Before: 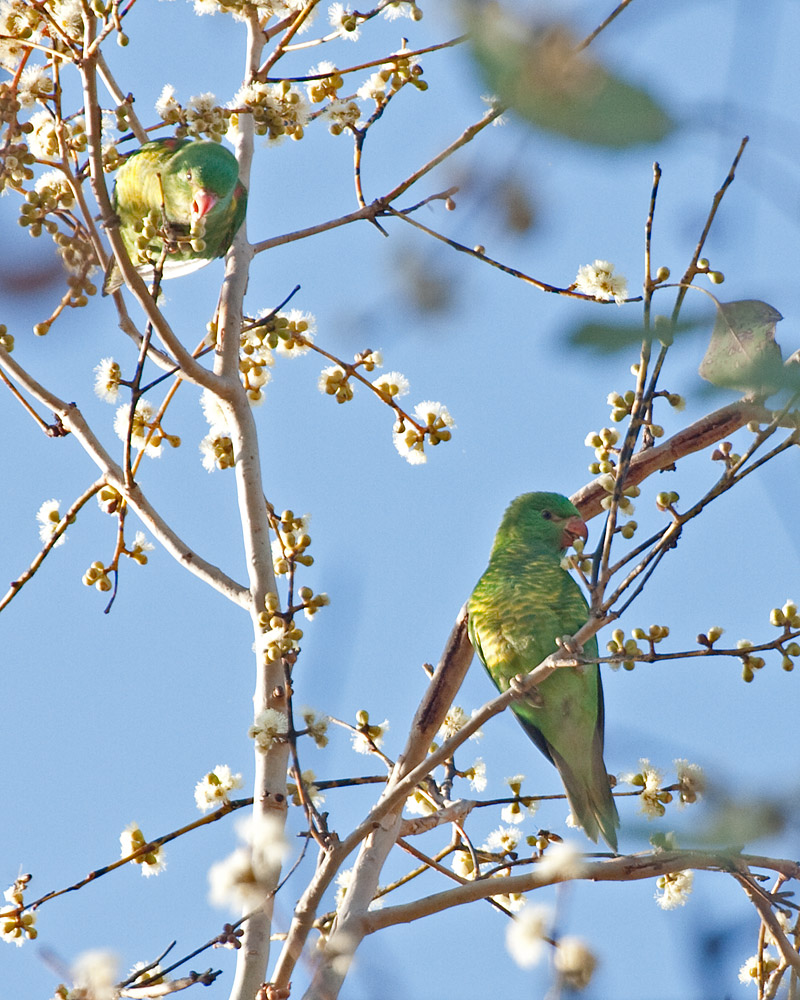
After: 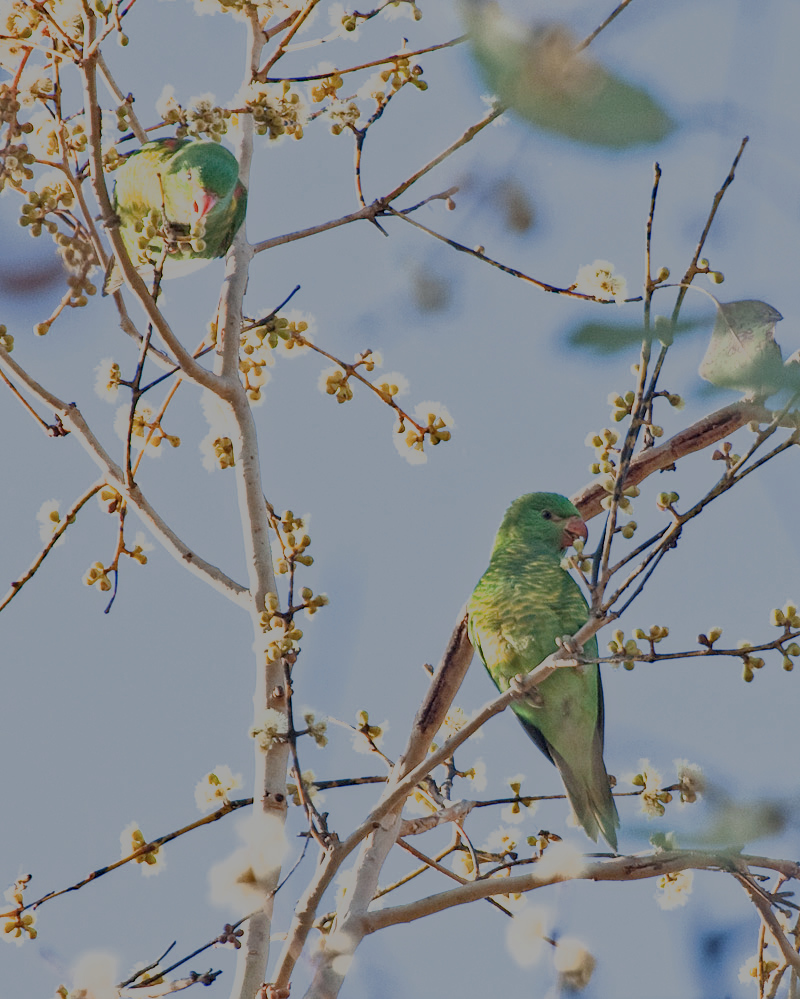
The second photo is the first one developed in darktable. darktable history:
tone equalizer: on, module defaults
crop: bottom 0.061%
local contrast: on, module defaults
color correction: highlights b* -0.051, saturation 0.86
filmic rgb: black relative exposure -13.03 EV, white relative exposure 4.02 EV, threshold 3.01 EV, target white luminance 85.11%, hardness 6.28, latitude 42.39%, contrast 0.864, shadows ↔ highlights balance 8.88%, enable highlight reconstruction true
